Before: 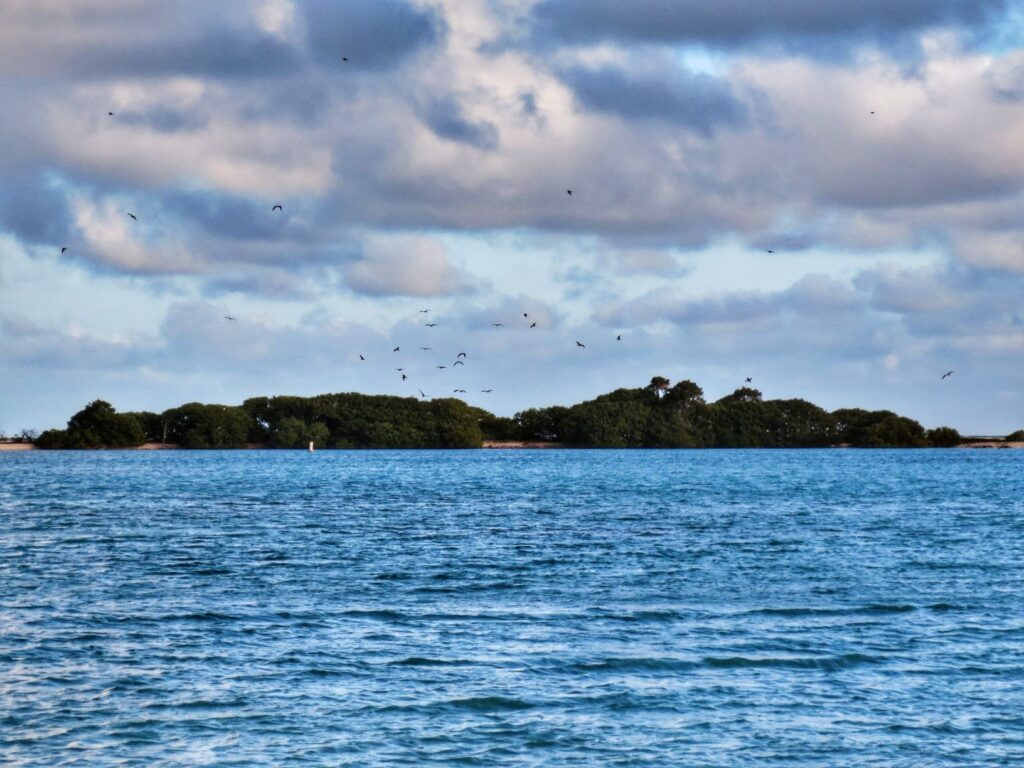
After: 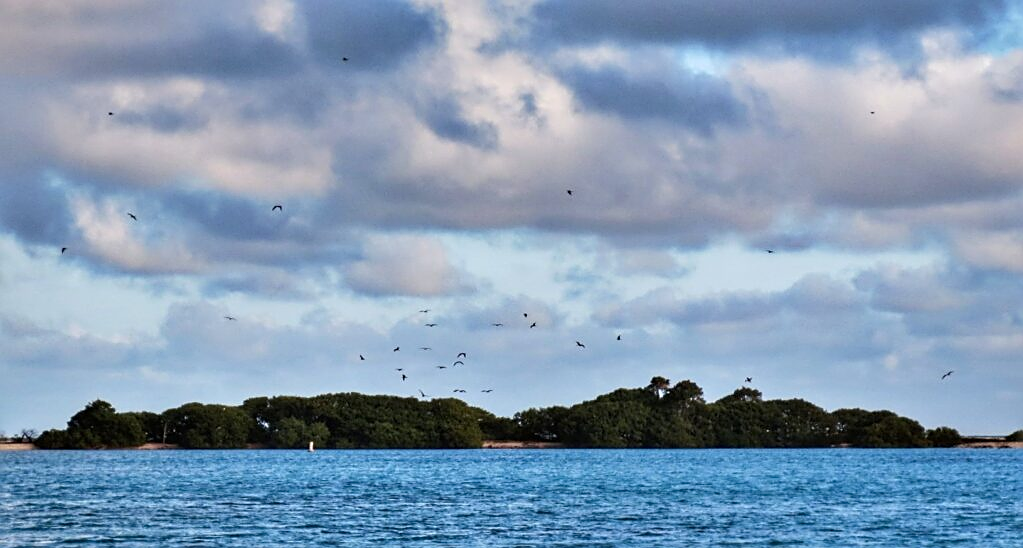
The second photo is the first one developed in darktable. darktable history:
sharpen: on, module defaults
crop: bottom 28.576%
